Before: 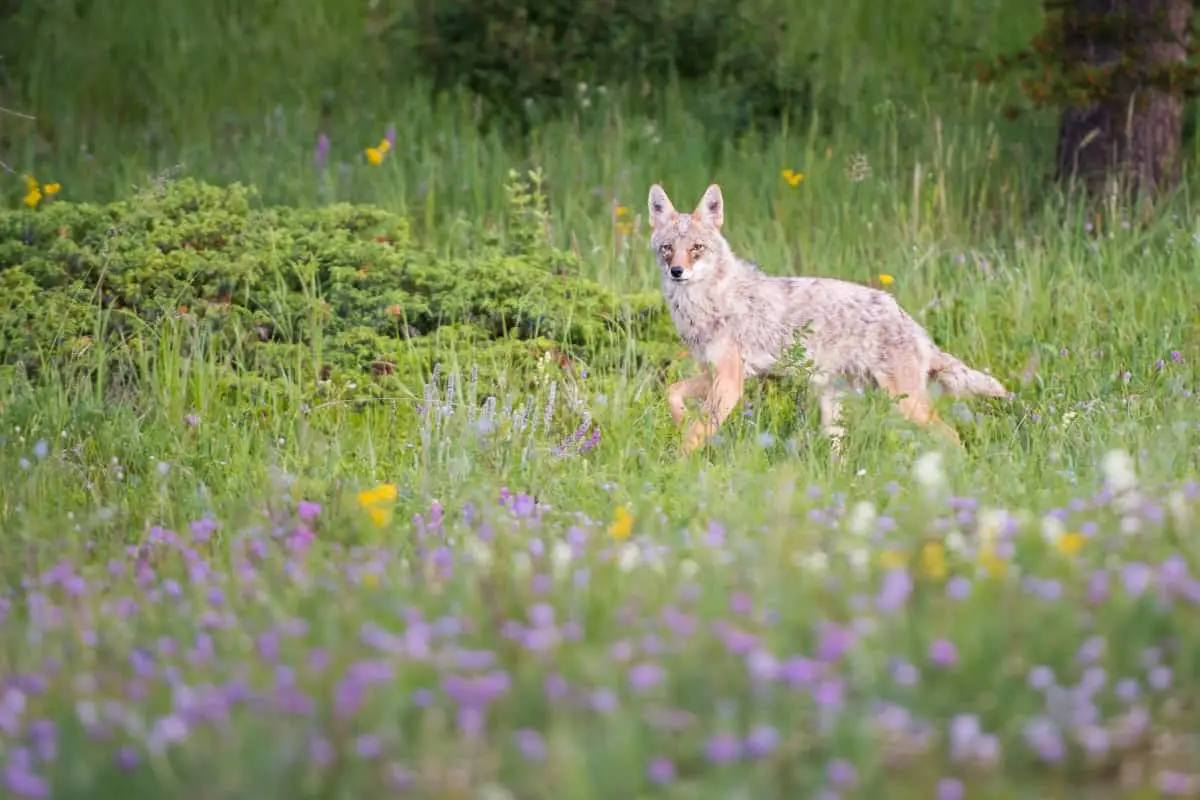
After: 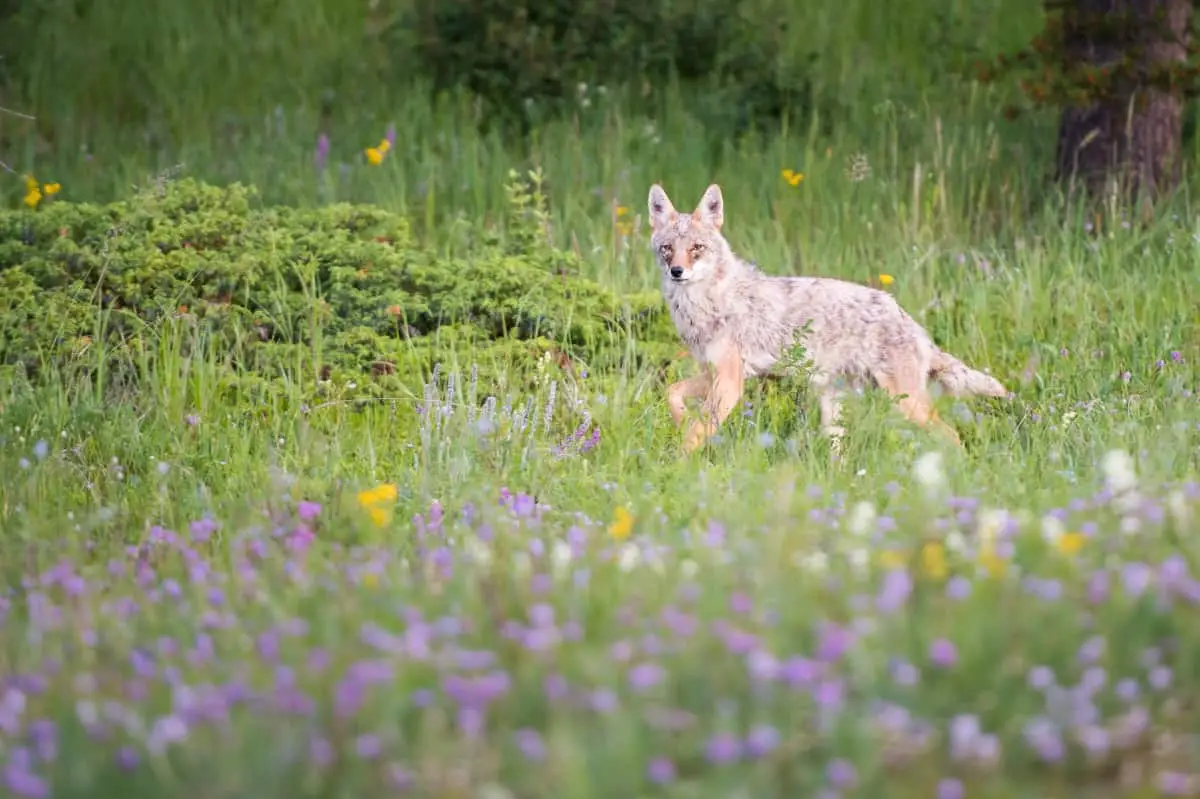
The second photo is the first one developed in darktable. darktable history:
crop: bottom 0.076%
shadows and highlights: shadows -0.326, highlights 39.28
